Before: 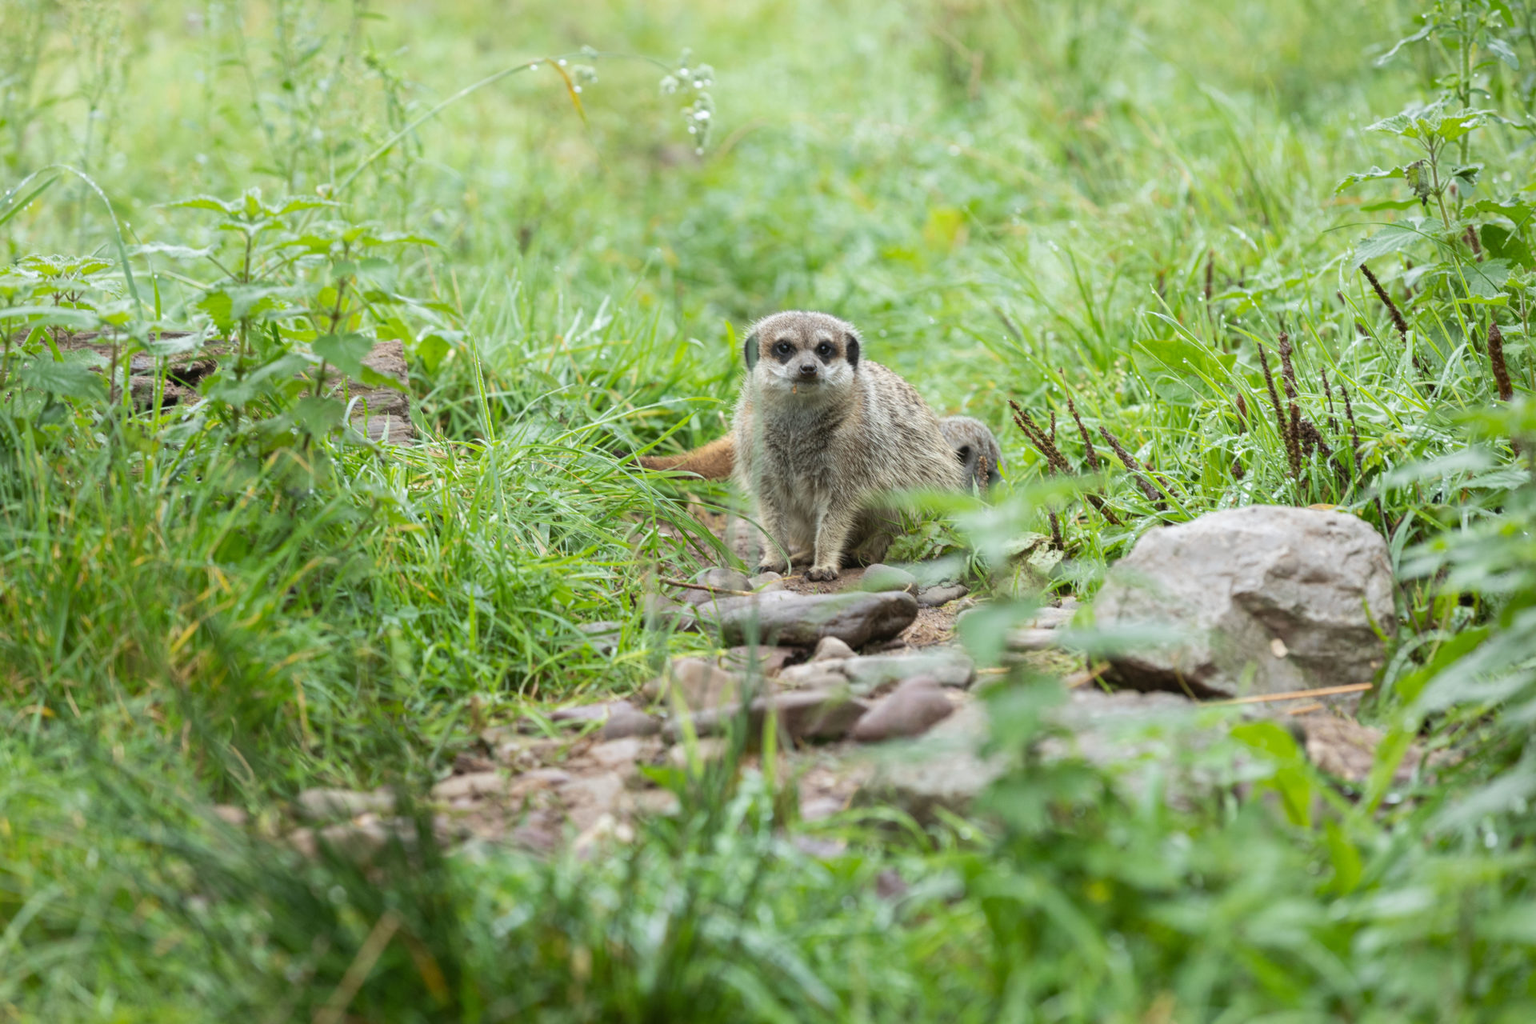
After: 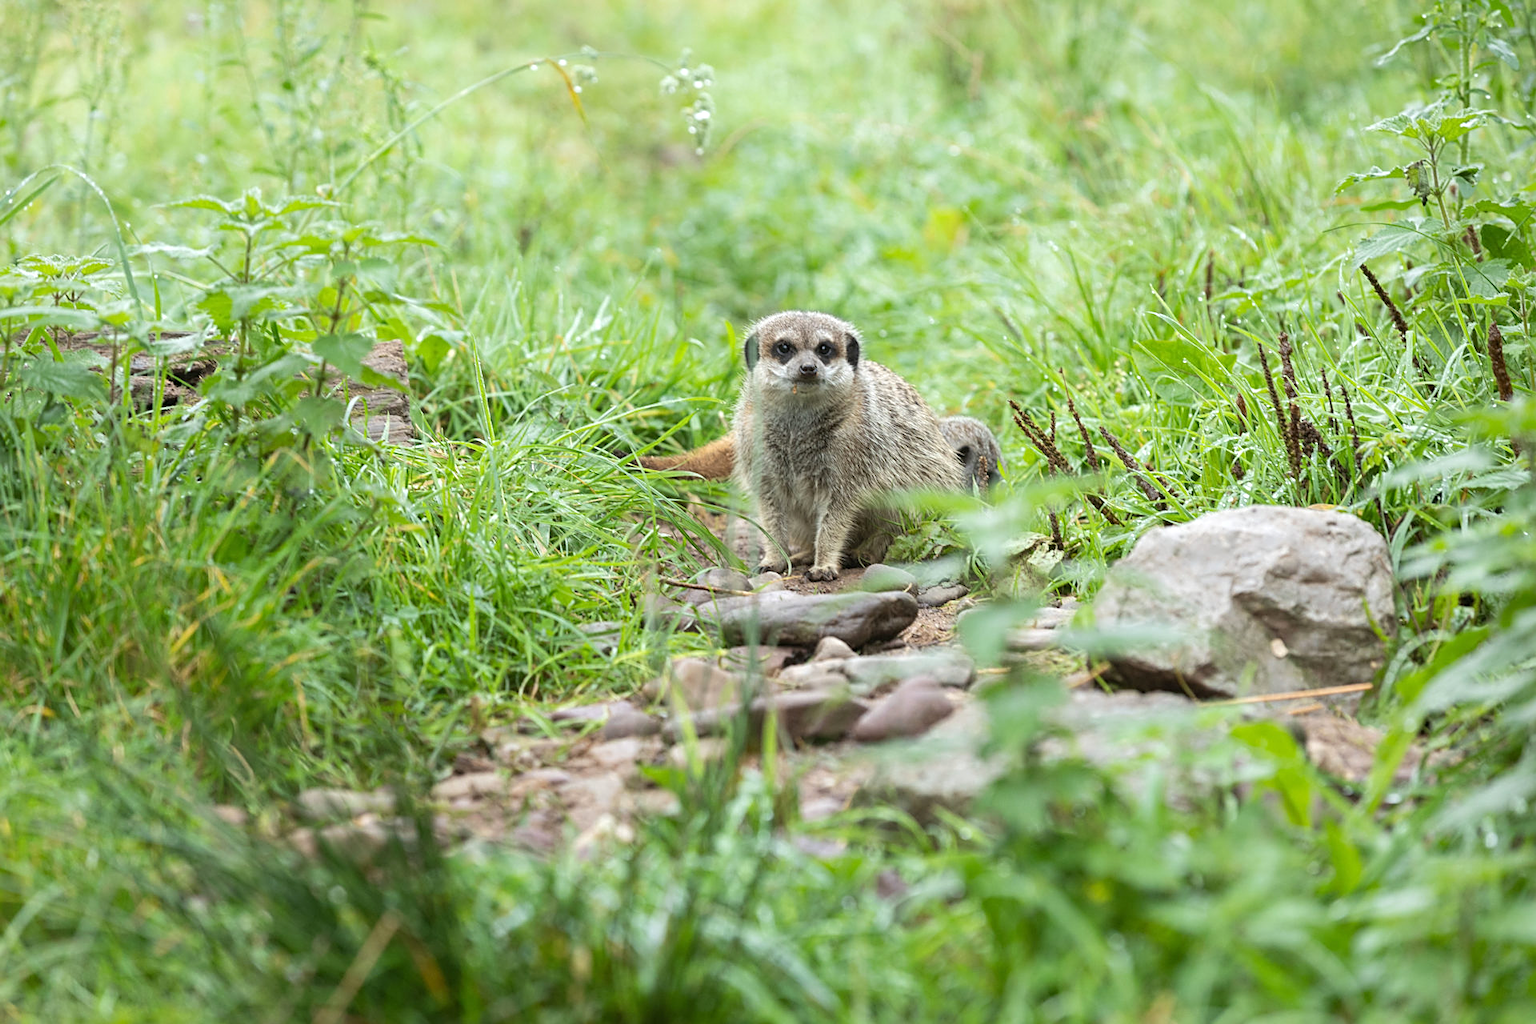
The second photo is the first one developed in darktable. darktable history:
white balance: red 1, blue 1
exposure: exposure 0.2 EV, compensate highlight preservation false
sharpen: on, module defaults
